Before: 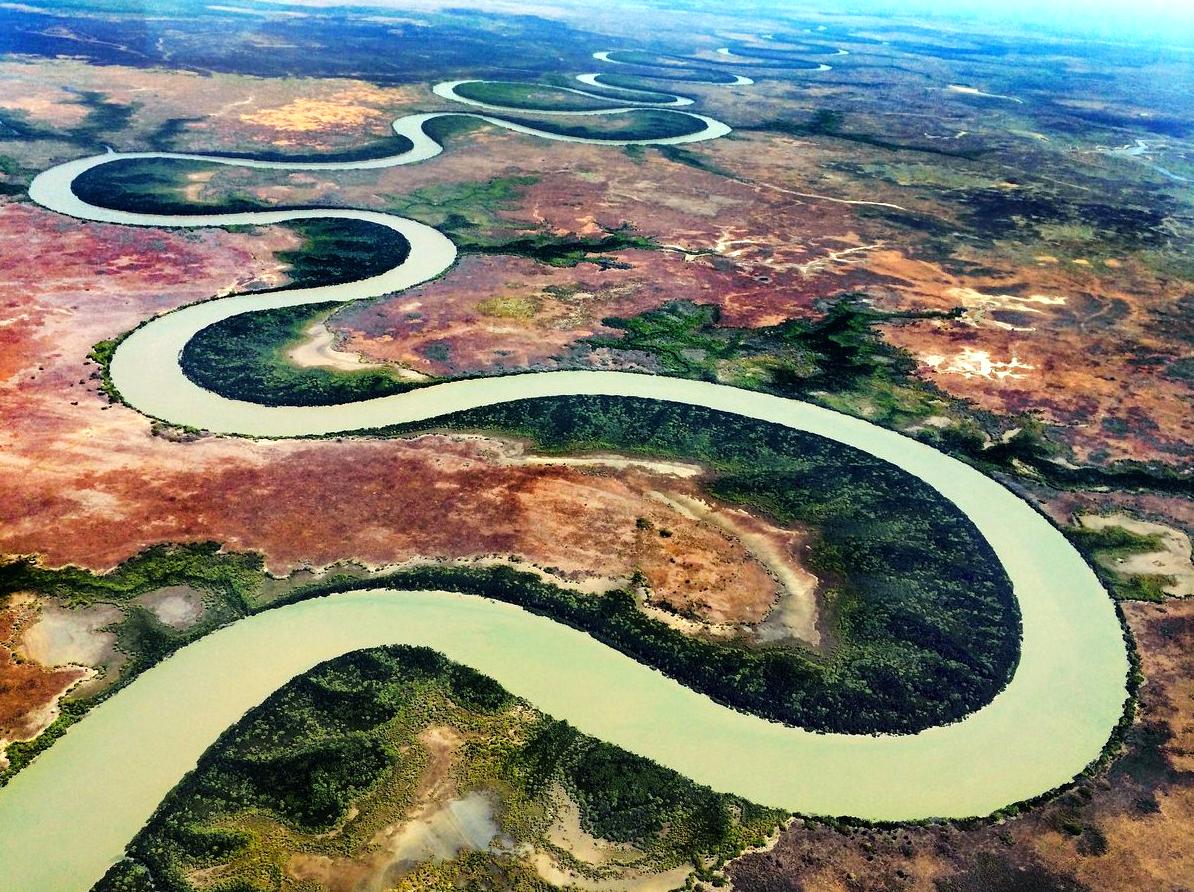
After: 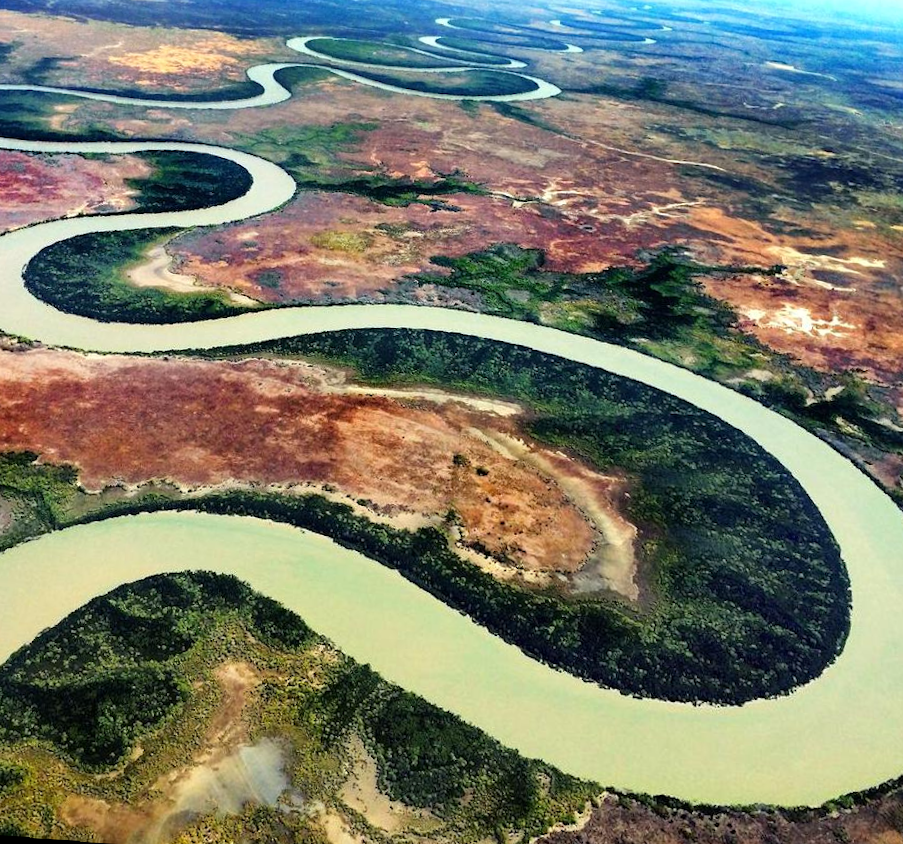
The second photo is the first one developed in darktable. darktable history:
rotate and perspective: rotation 0.128°, lens shift (vertical) -0.181, lens shift (horizontal) -0.044, shear 0.001, automatic cropping off
crop and rotate: angle -3.27°, left 14.277%, top 0.028%, right 10.766%, bottom 0.028%
color calibration: illuminant same as pipeline (D50), x 0.346, y 0.359, temperature 5002.42 K
